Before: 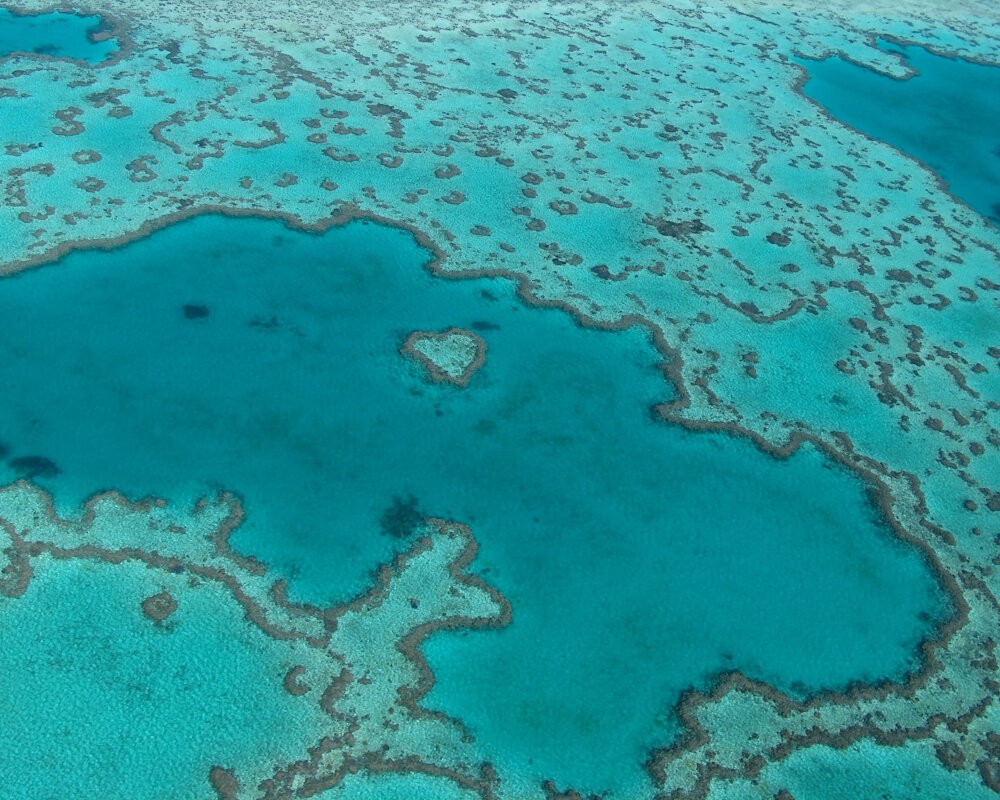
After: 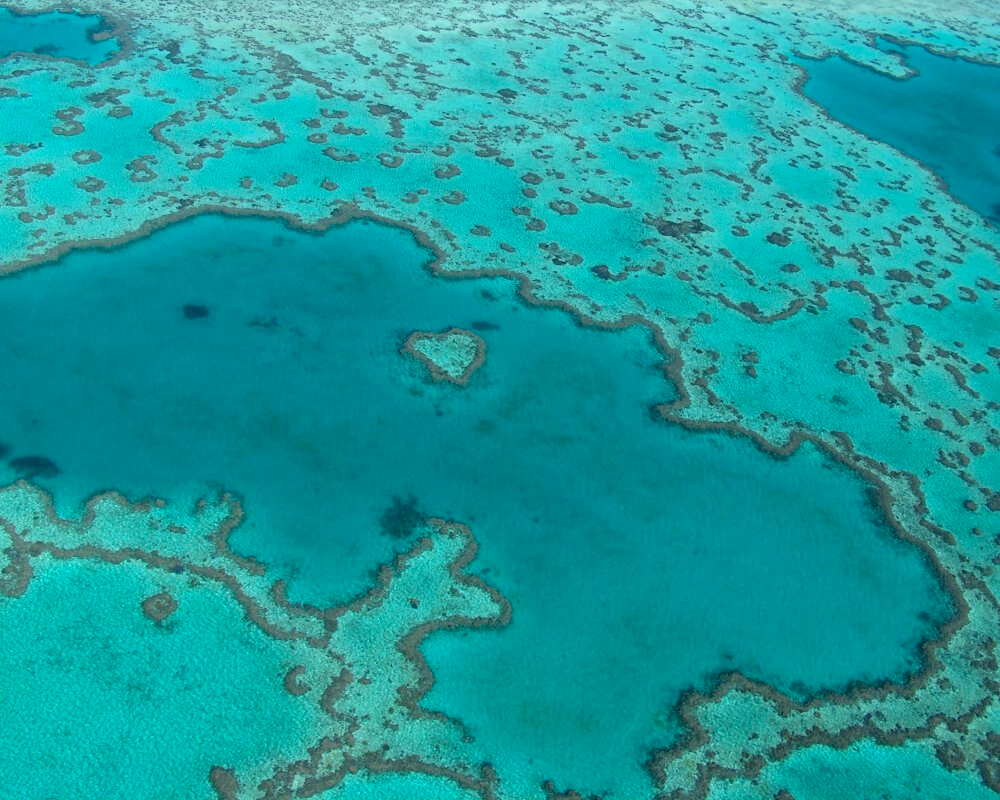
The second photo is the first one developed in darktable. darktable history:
color calibration: output R [0.948, 0.091, -0.04, 0], output G [-0.3, 1.384, -0.085, 0], output B [-0.108, 0.061, 1.08, 0], gray › normalize channels true, illuminant same as pipeline (D50), adaptation XYZ, x 0.345, y 0.357, temperature 5018.28 K, gamut compression 0.026
